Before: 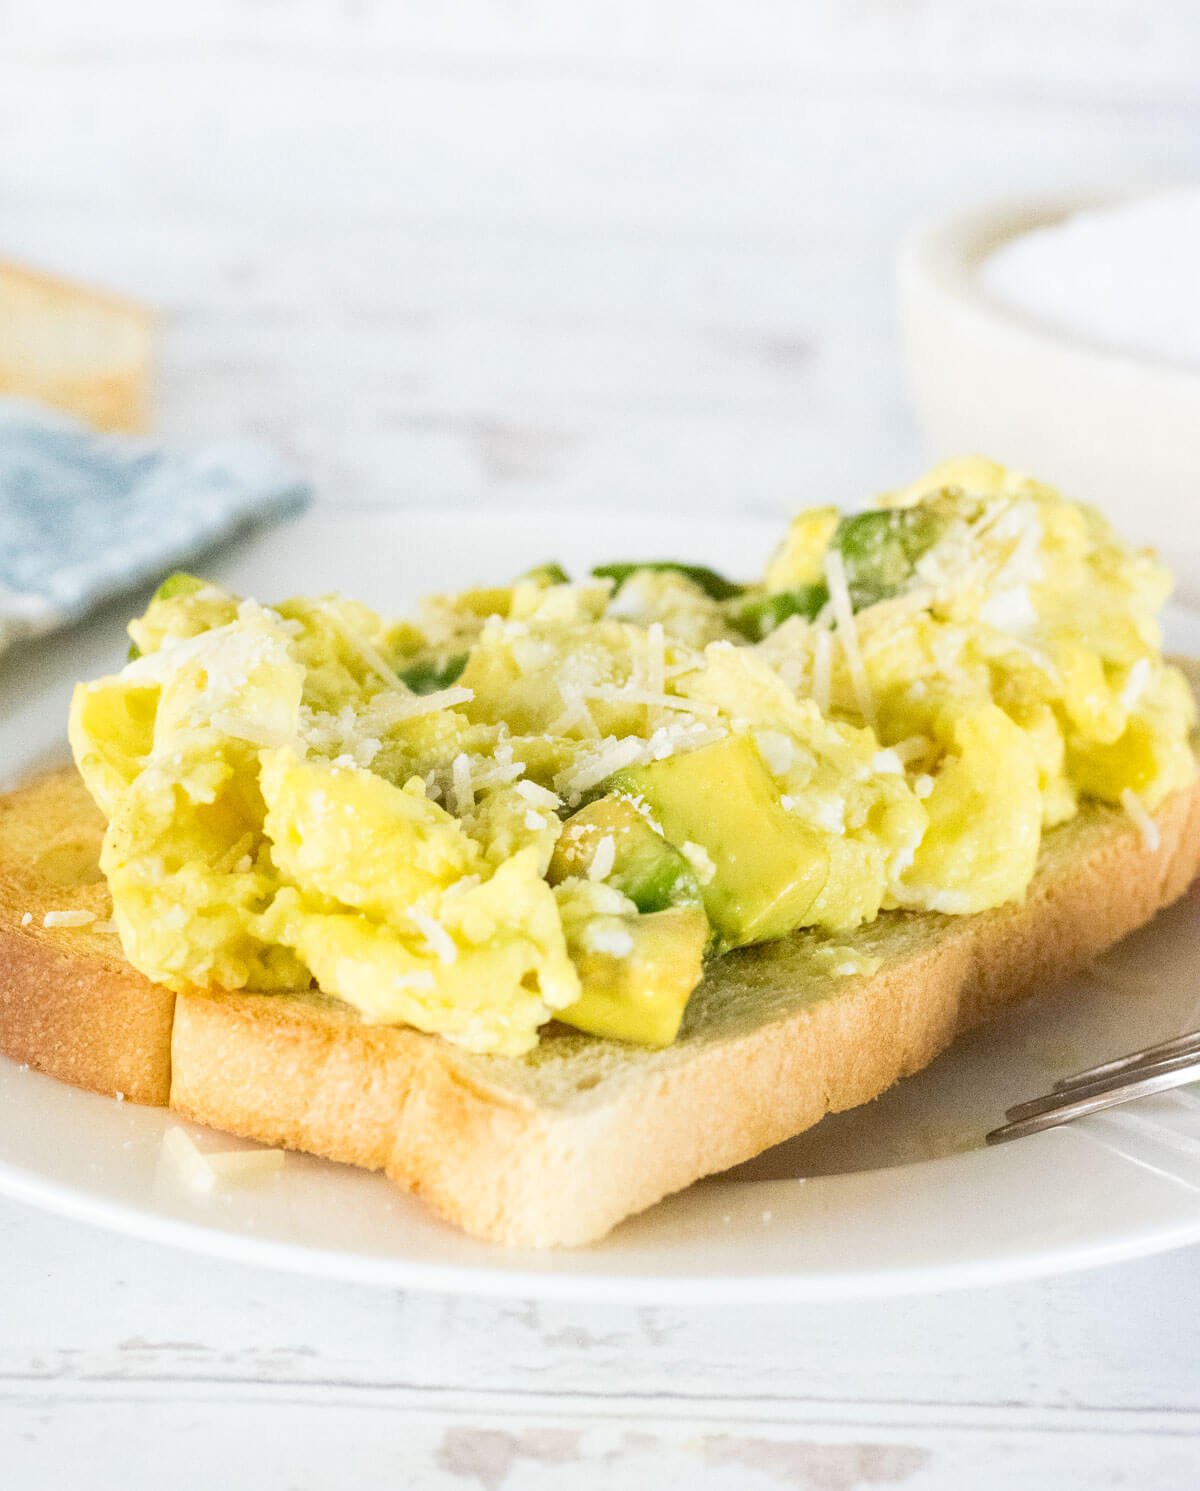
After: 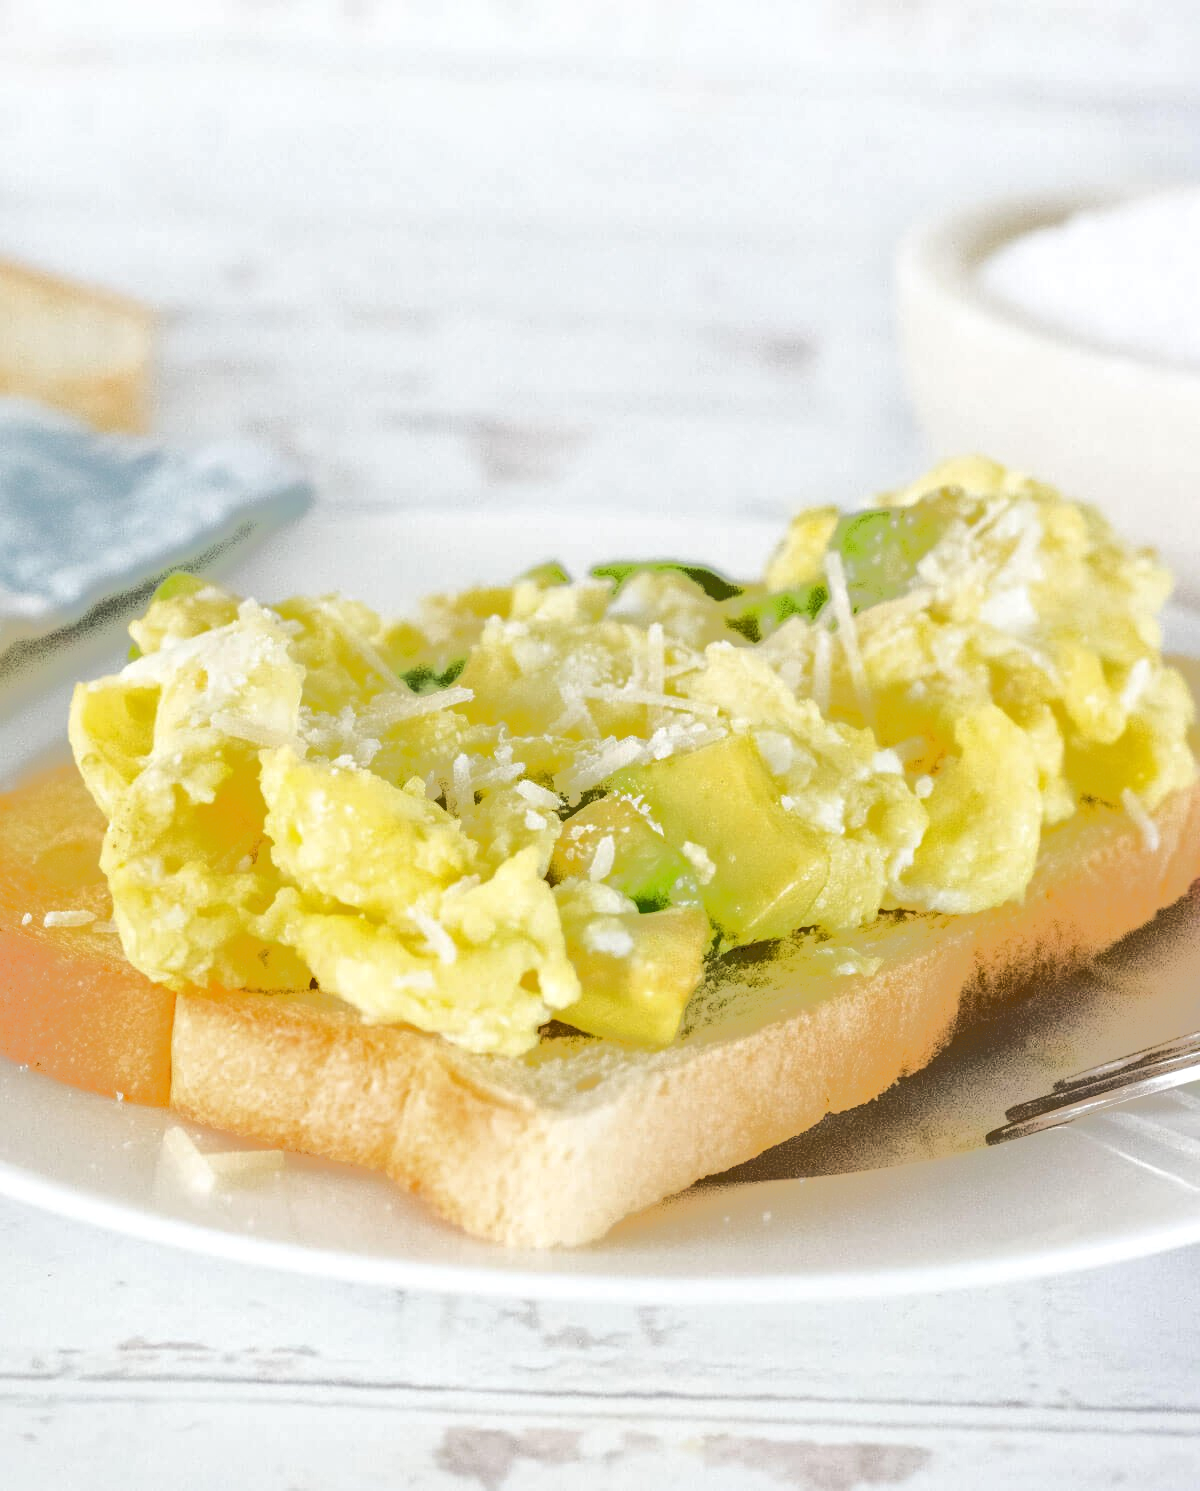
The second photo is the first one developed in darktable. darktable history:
tone equalizer: -7 EV -0.662 EV, -6 EV 1.03 EV, -5 EV -0.477 EV, -4 EV 0.418 EV, -3 EV 0.411 EV, -2 EV 0.177 EV, -1 EV -0.167 EV, +0 EV -0.376 EV, edges refinement/feathering 500, mask exposure compensation -1.57 EV, preserve details no
